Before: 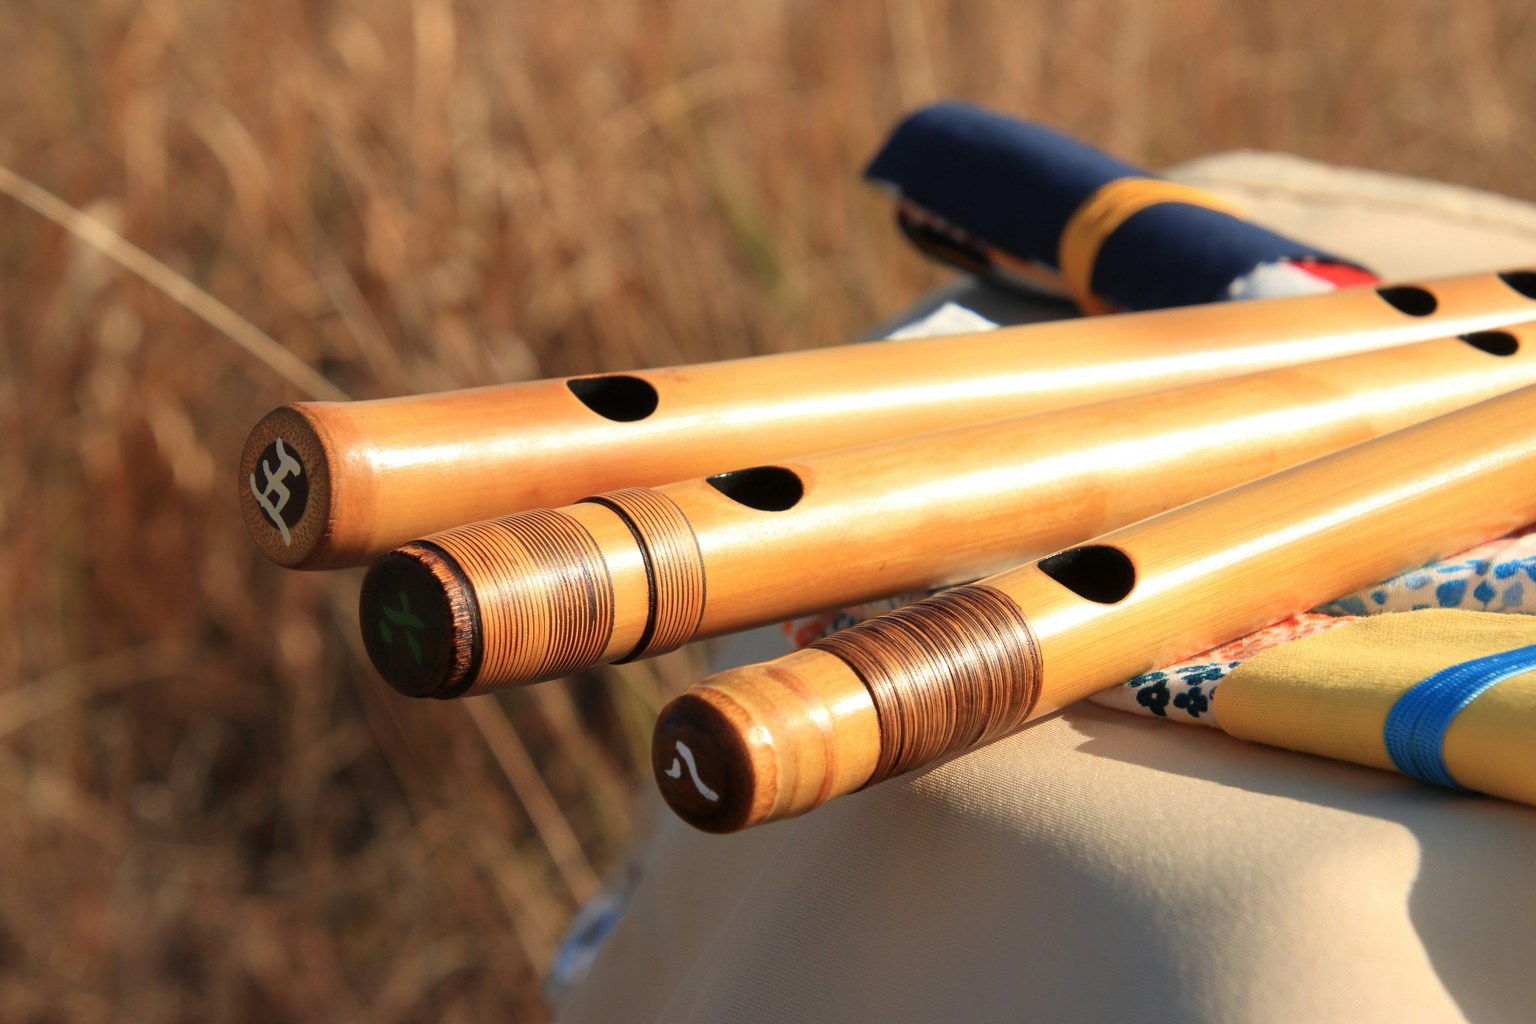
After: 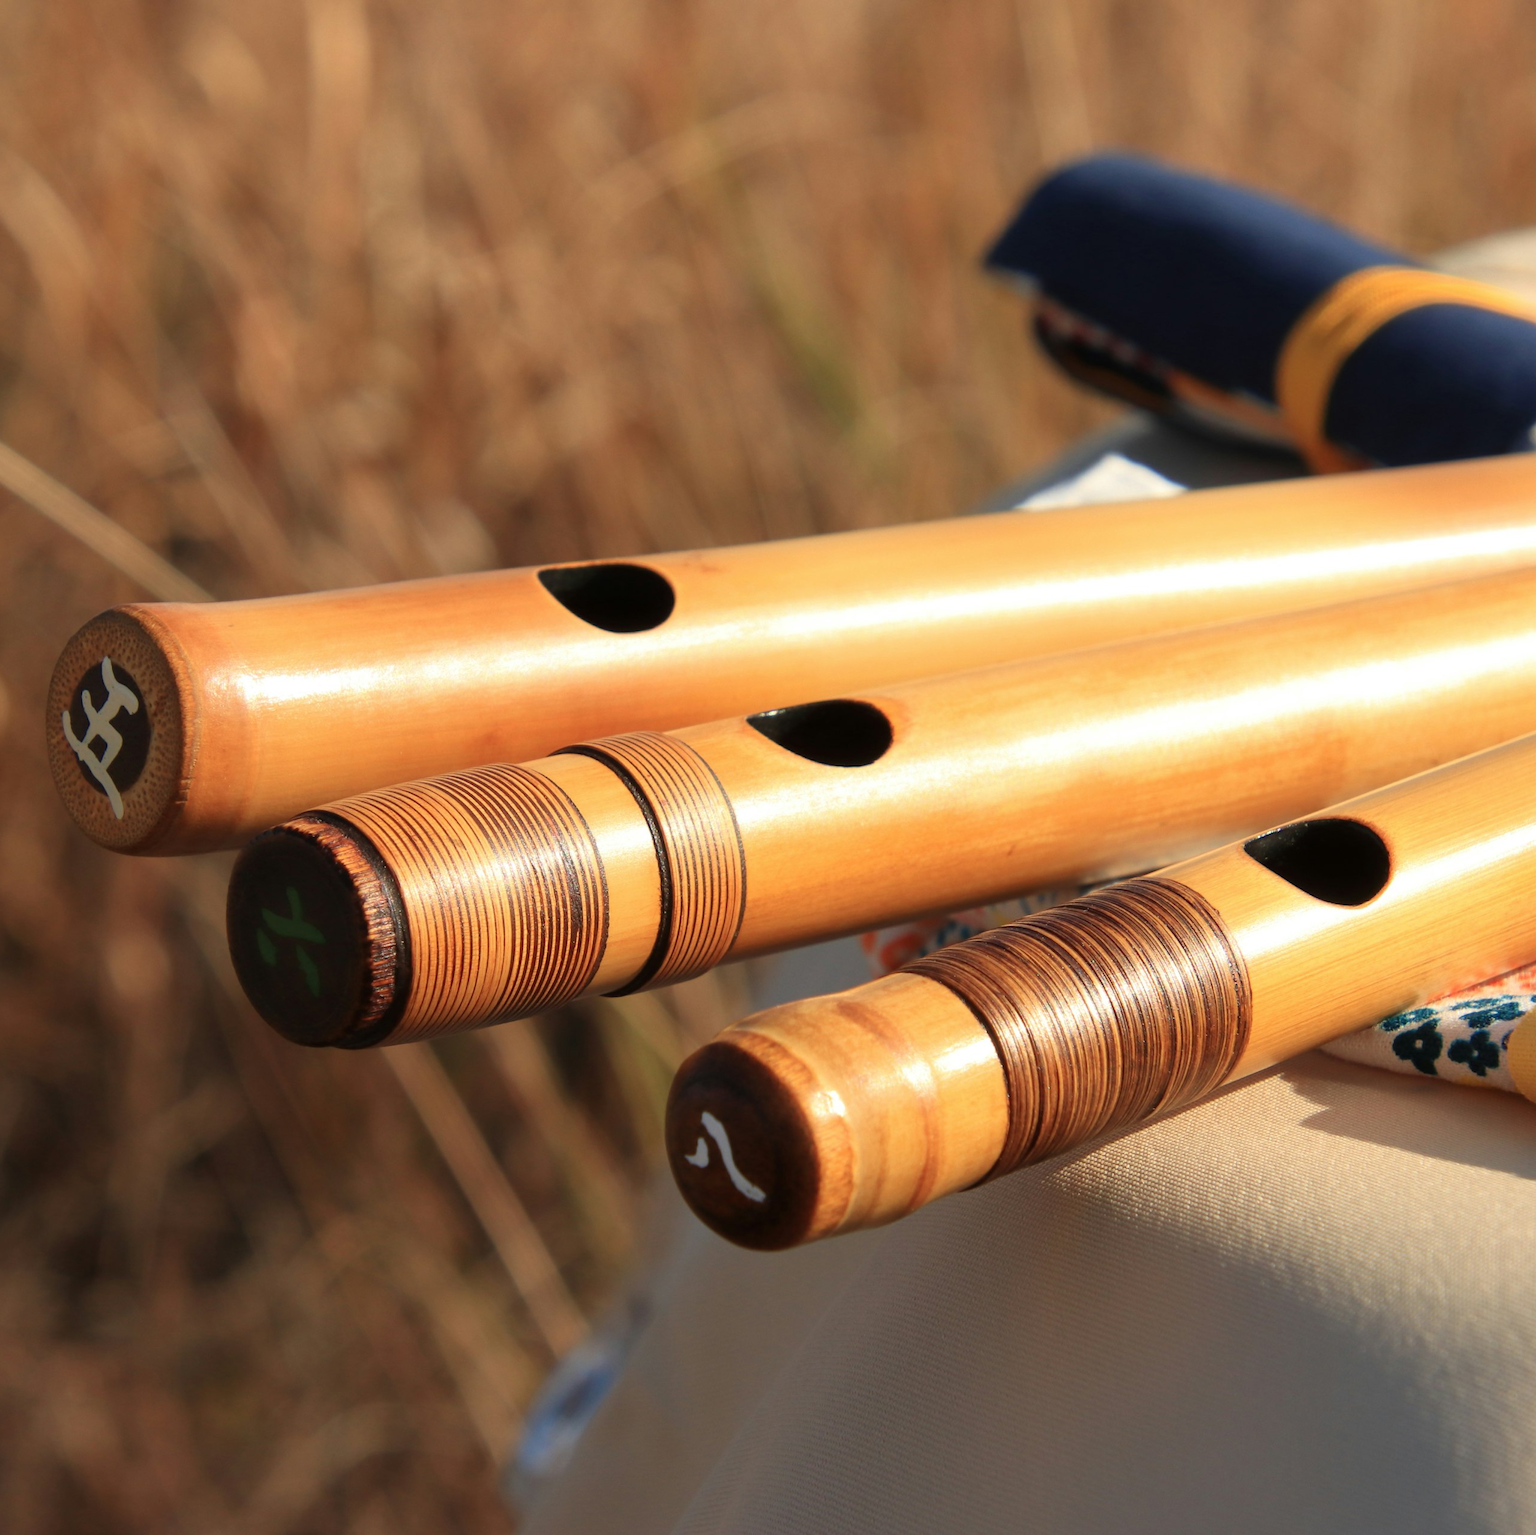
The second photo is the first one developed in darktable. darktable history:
crop and rotate: left 13.582%, right 19.741%
